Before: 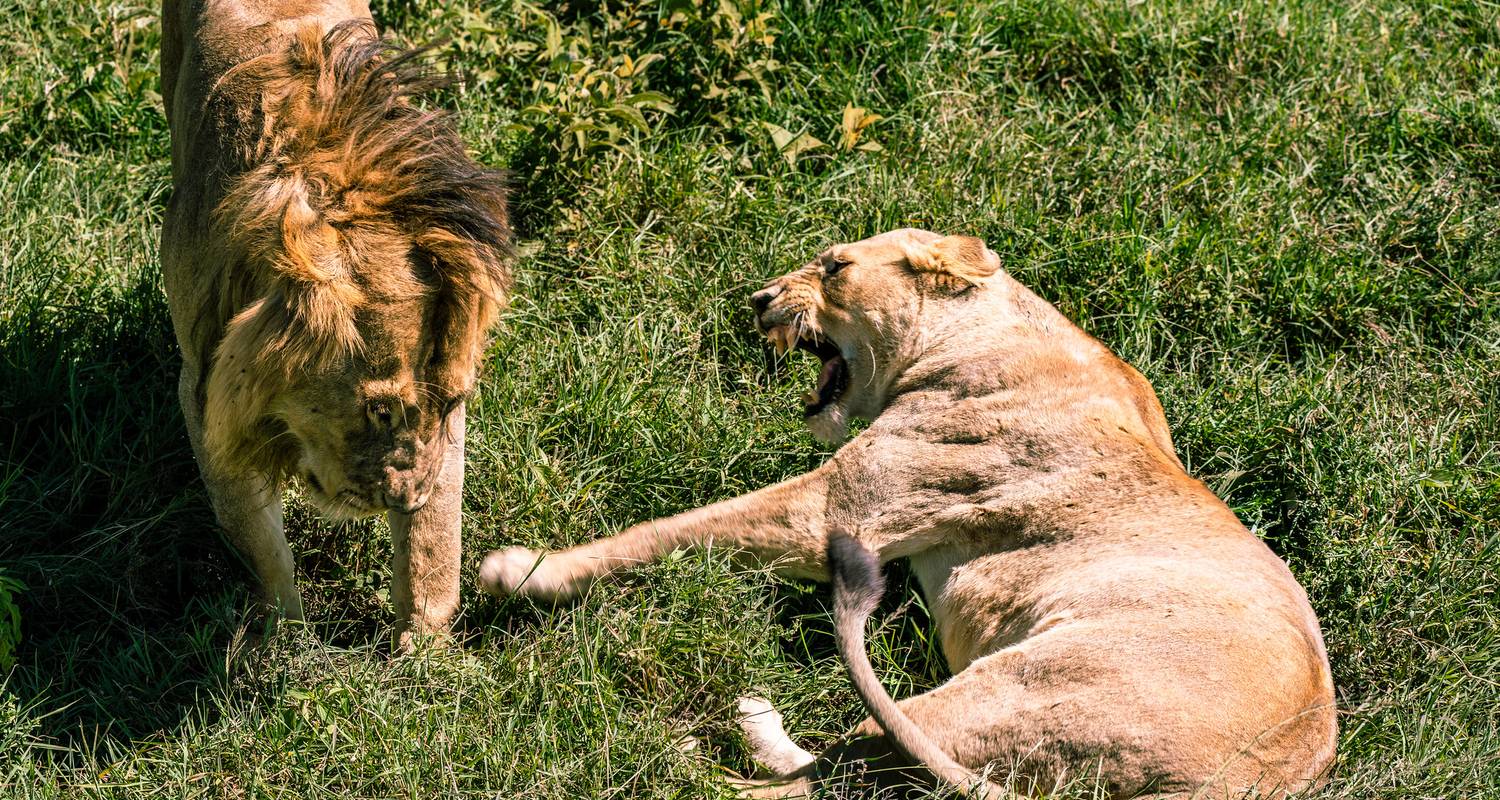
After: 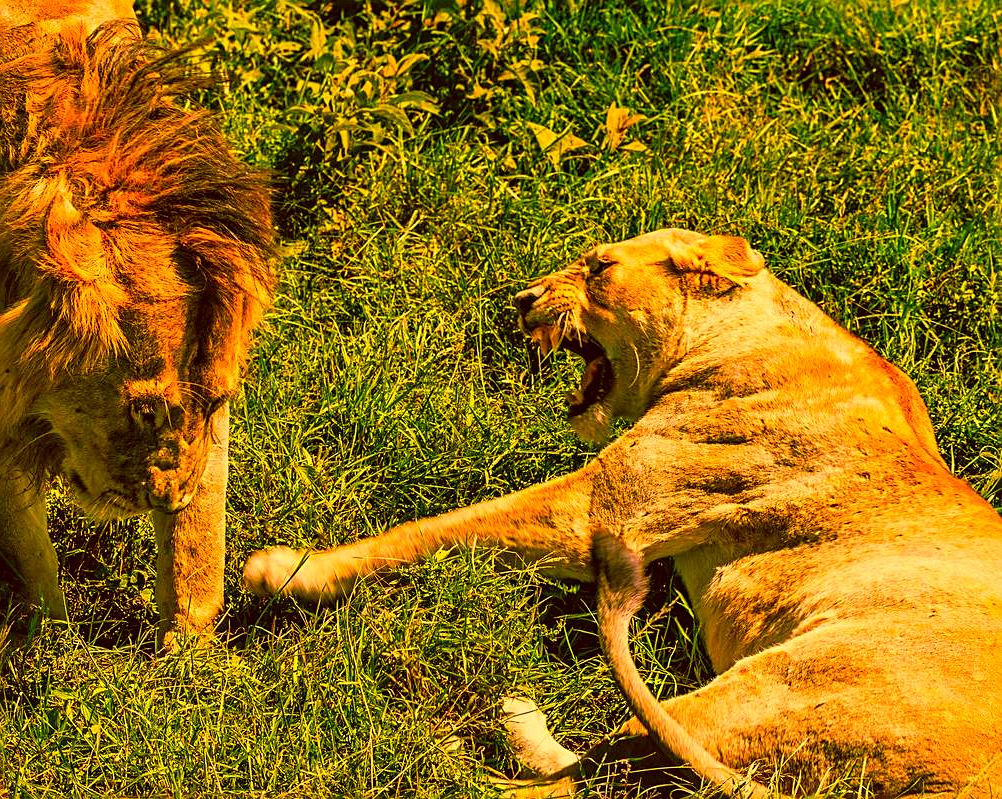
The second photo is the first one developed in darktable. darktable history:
crop and rotate: left 15.86%, right 17.28%
color correction: highlights a* 11.16, highlights b* 29.86, shadows a* 2.9, shadows b* 18.06, saturation 1.73
sharpen: on, module defaults
